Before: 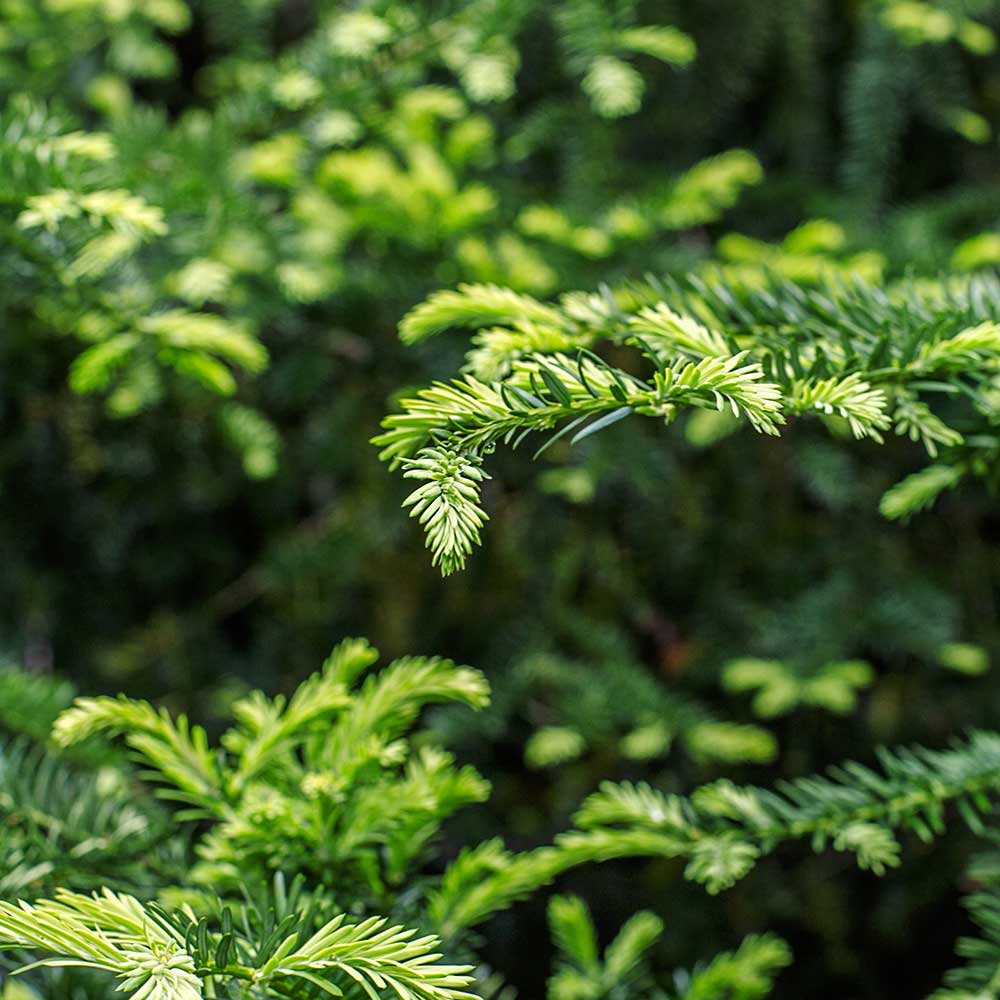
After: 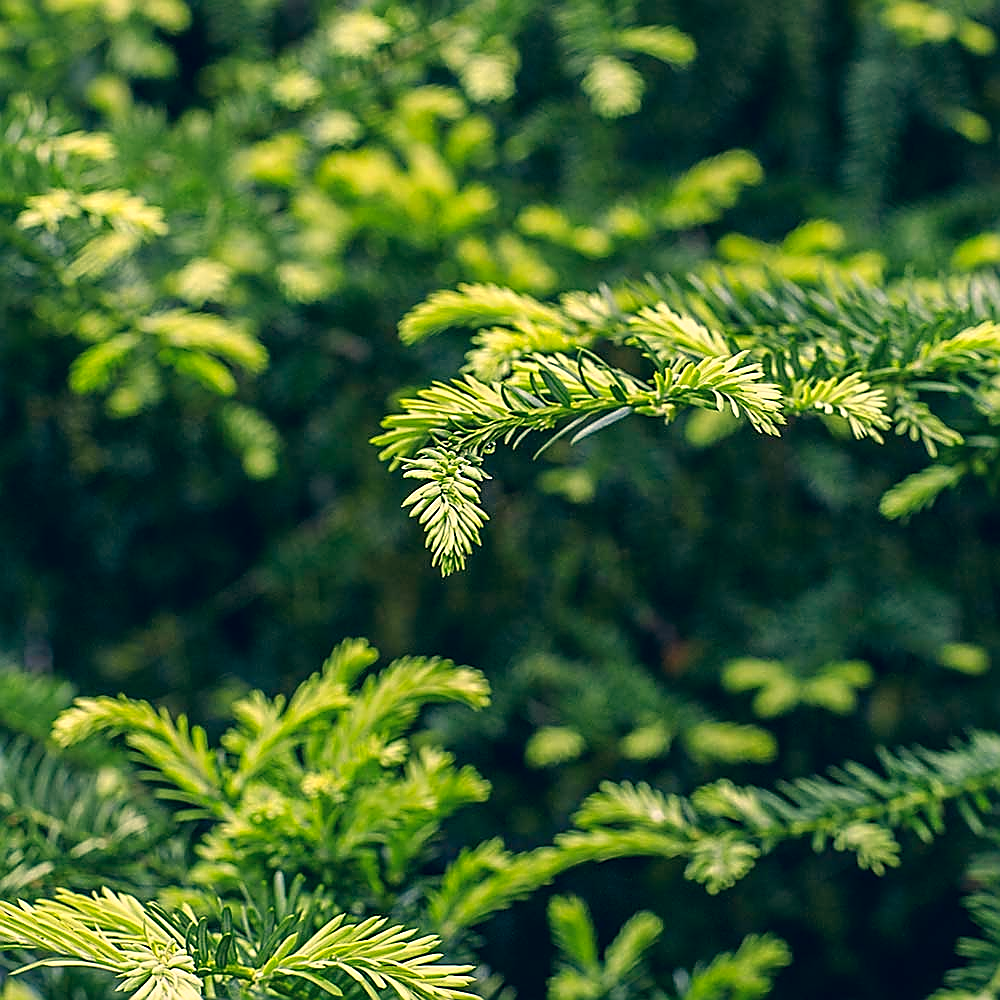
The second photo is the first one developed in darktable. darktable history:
color correction: highlights a* 10.32, highlights b* 14.66, shadows a* -9.59, shadows b* -15.02
sharpen: radius 1.4, amount 1.25, threshold 0.7
